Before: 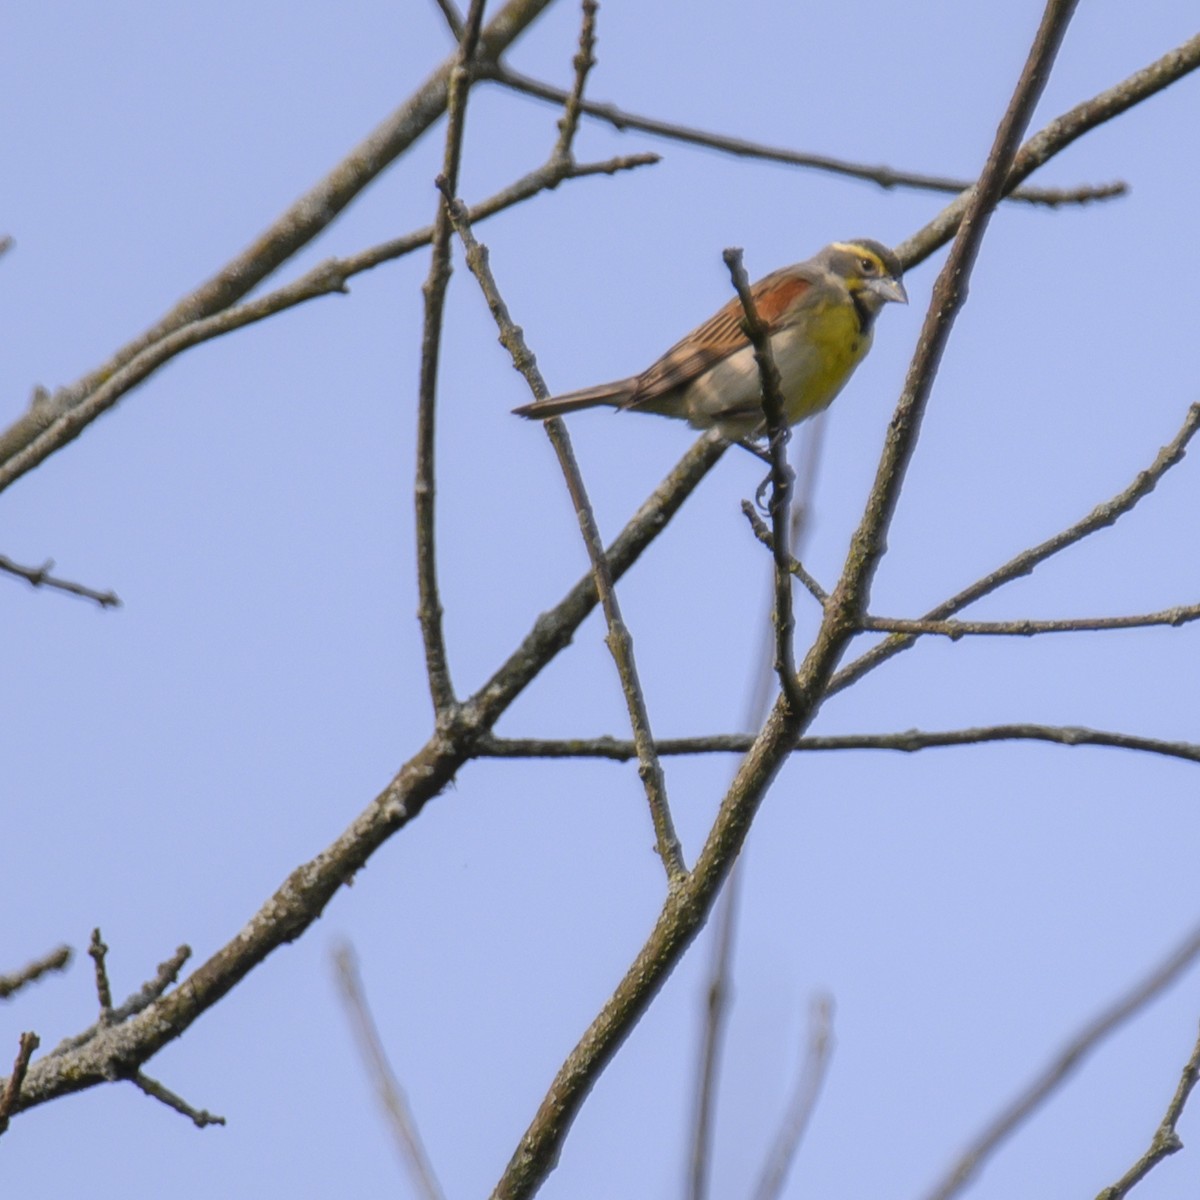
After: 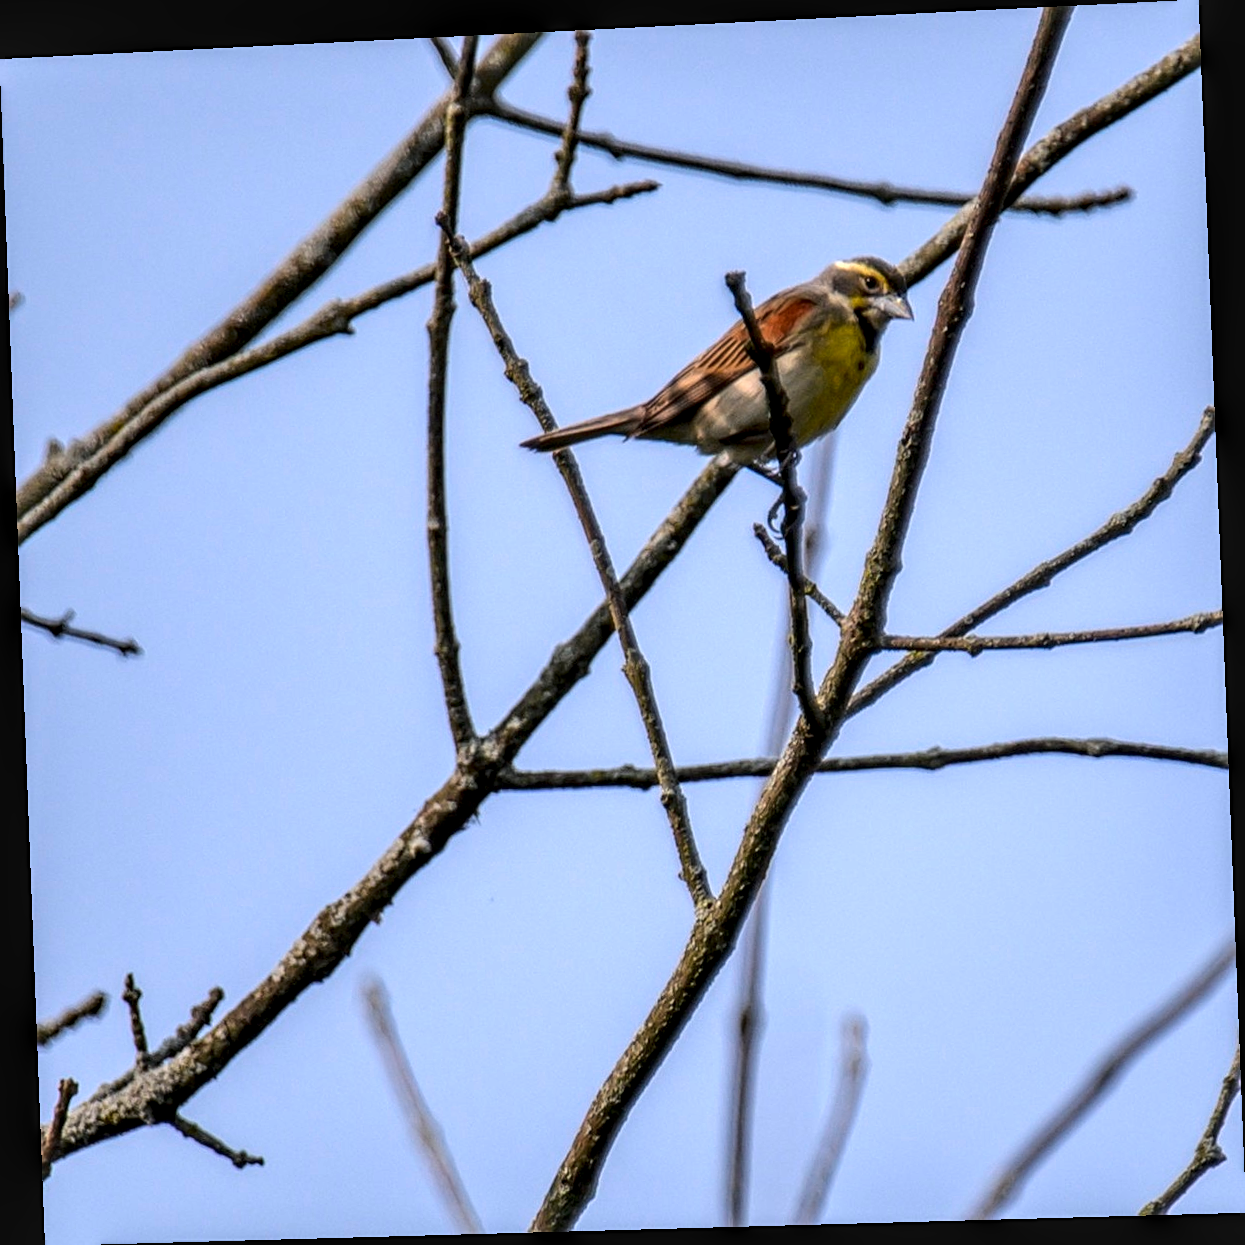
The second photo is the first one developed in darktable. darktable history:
sharpen: amount 0.2
rotate and perspective: rotation -2.22°, lens shift (horizontal) -0.022, automatic cropping off
tone equalizer: -8 EV -0.75 EV, -7 EV -0.7 EV, -6 EV -0.6 EV, -5 EV -0.4 EV, -3 EV 0.4 EV, -2 EV 0.6 EV, -1 EV 0.7 EV, +0 EV 0.75 EV, edges refinement/feathering 500, mask exposure compensation -1.57 EV, preserve details no
local contrast: highlights 20%, detail 150%
